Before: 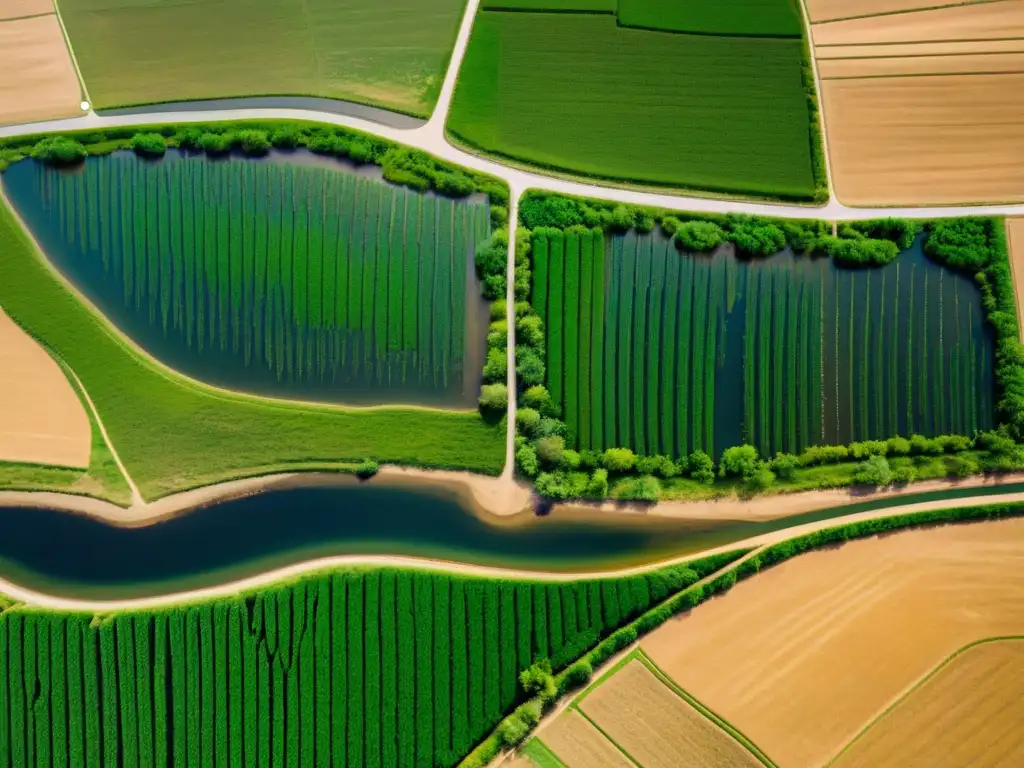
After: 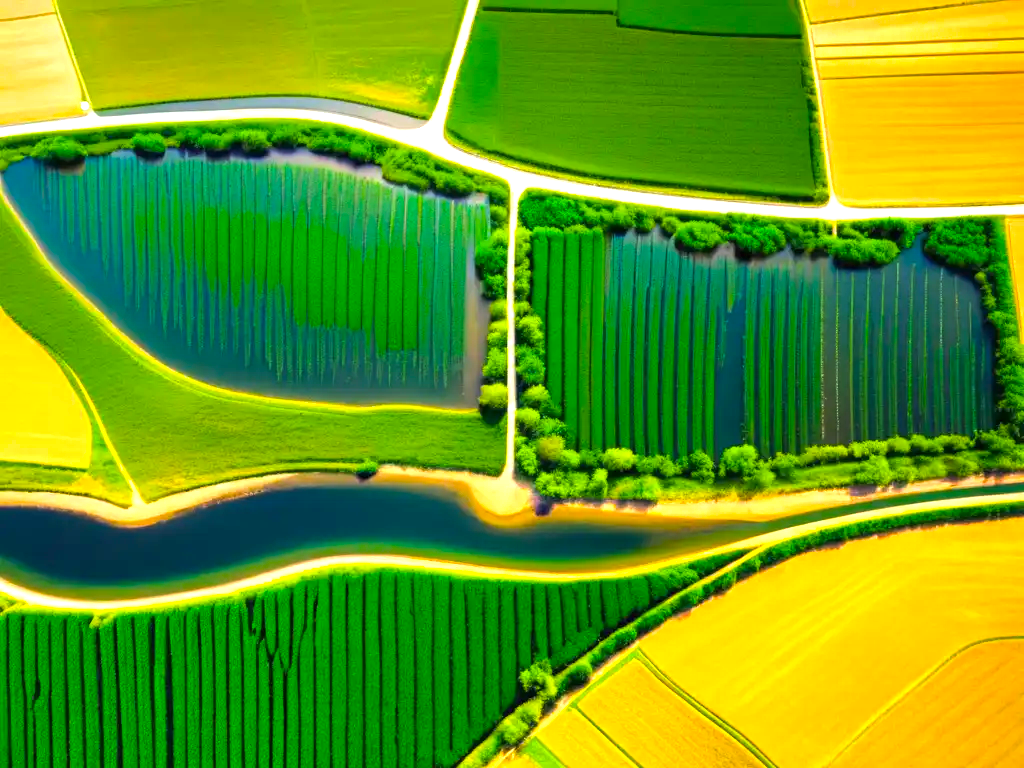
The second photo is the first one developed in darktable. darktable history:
color balance rgb: perceptual saturation grading › global saturation 59.753%, perceptual saturation grading › highlights 20.37%, perceptual saturation grading › shadows -49.645%
exposure: black level correction 0, exposure 1.097 EV, compensate highlight preservation false
